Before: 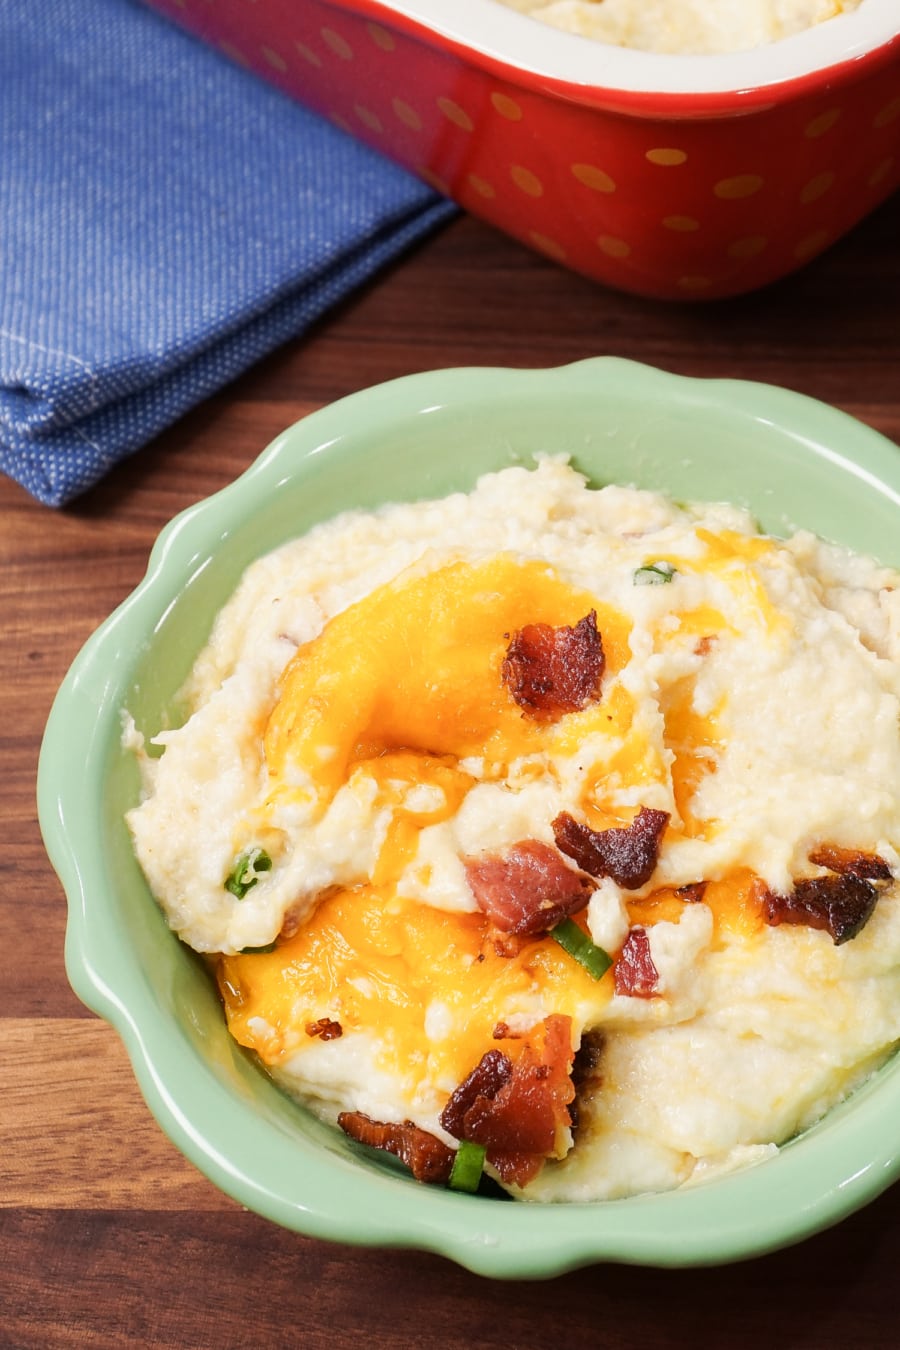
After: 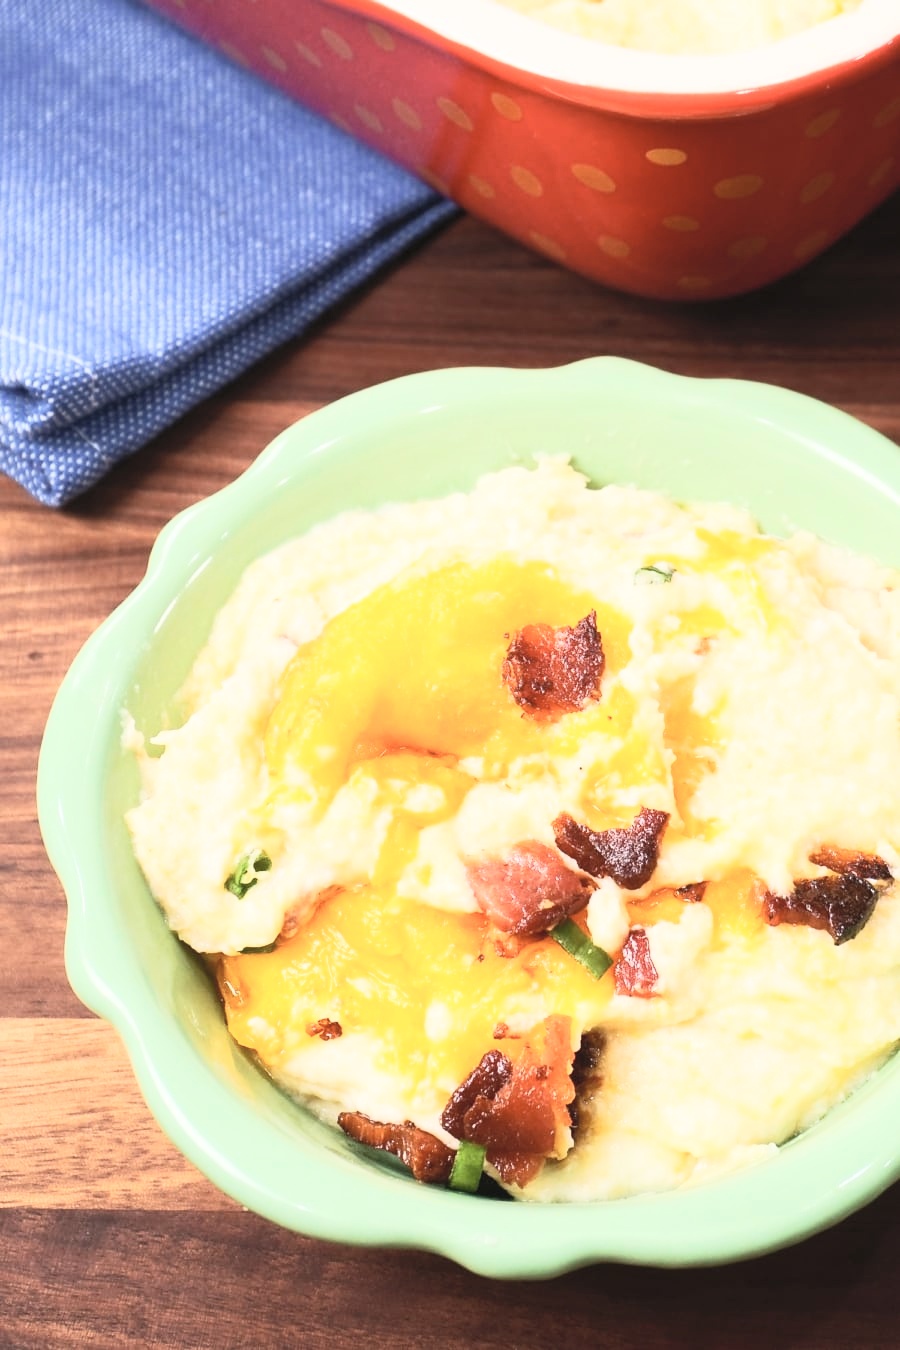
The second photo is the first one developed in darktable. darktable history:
tone equalizer: mask exposure compensation -0.506 EV
contrast brightness saturation: contrast 0.373, brightness 0.541
